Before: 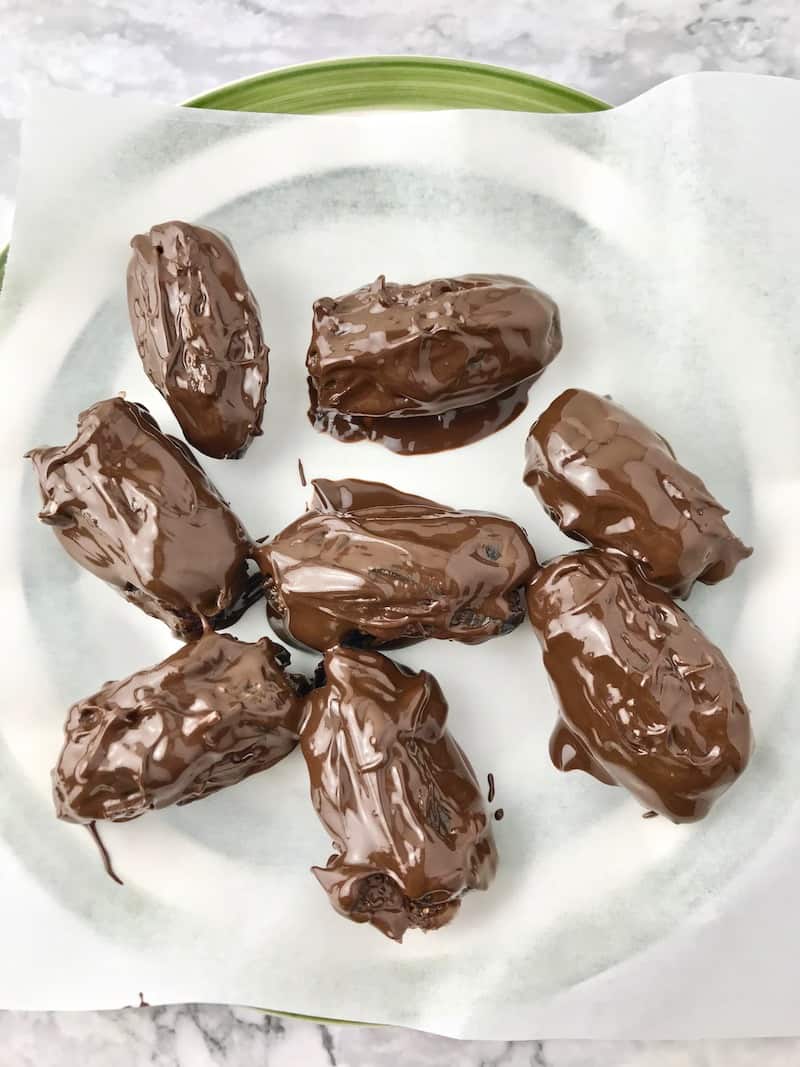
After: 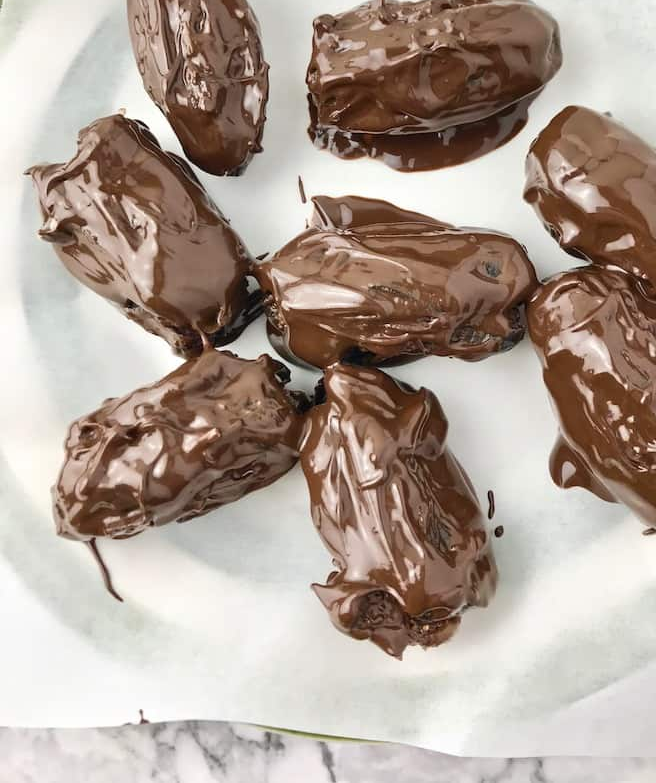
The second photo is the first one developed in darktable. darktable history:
crop: top 26.584%, right 17.949%
